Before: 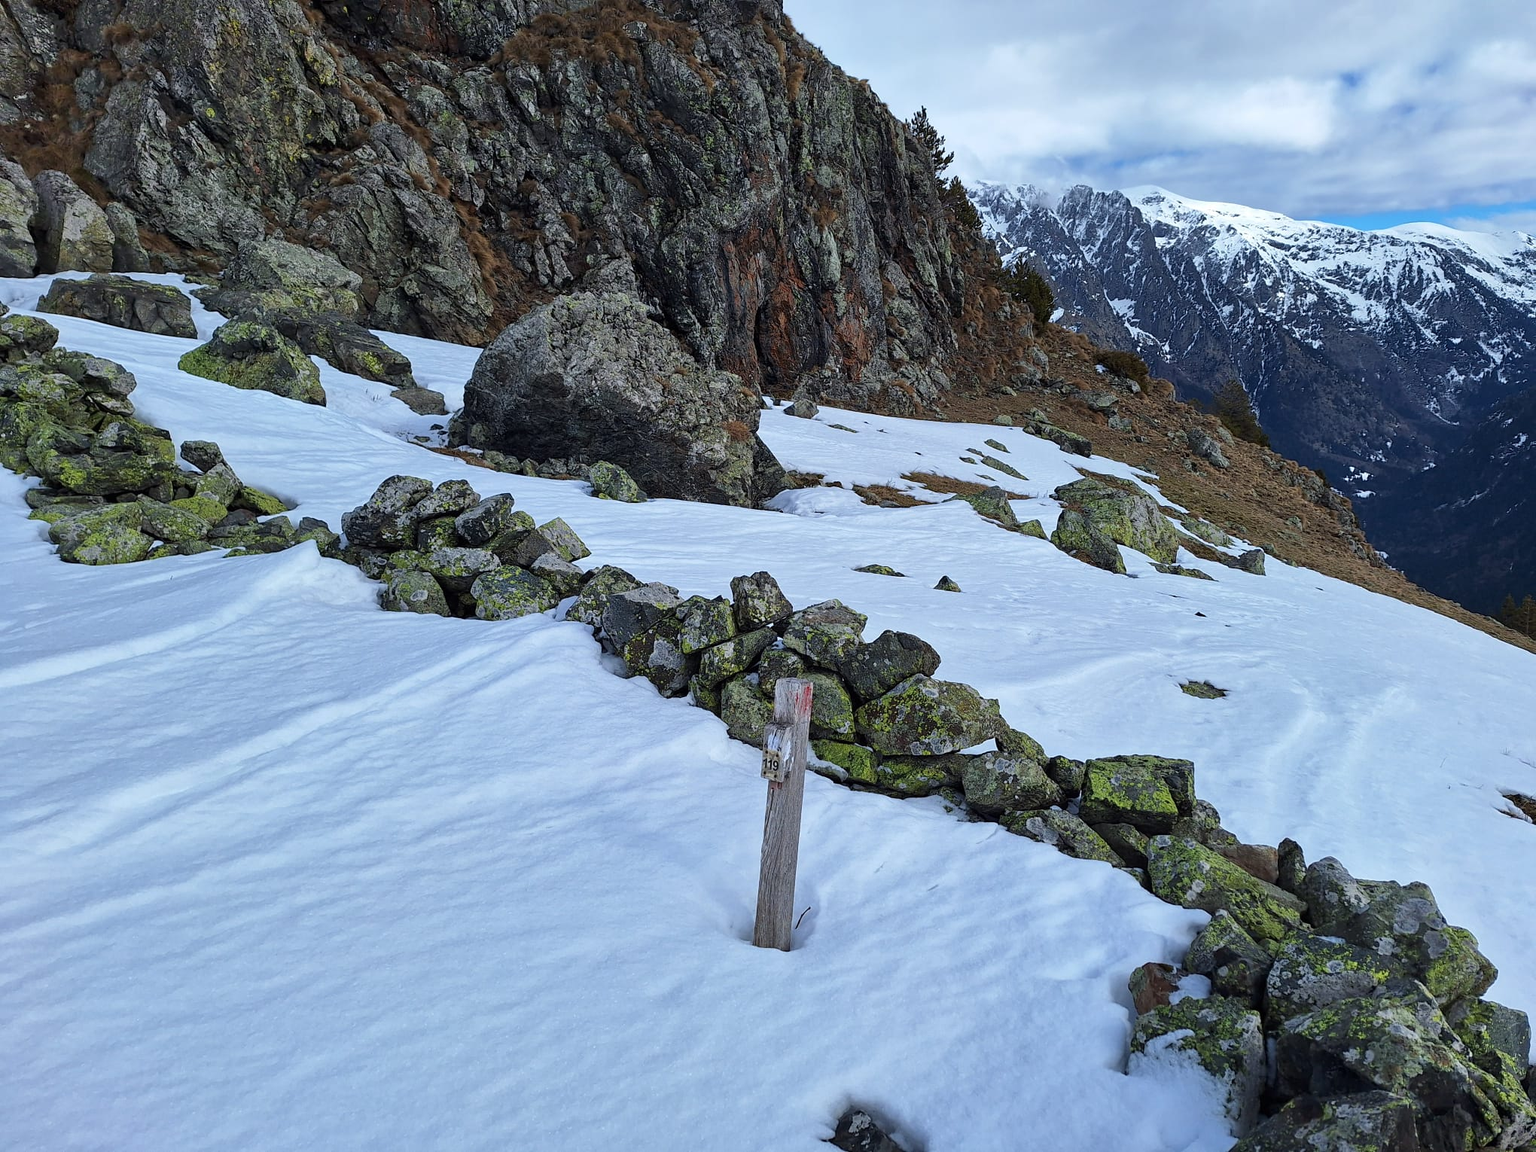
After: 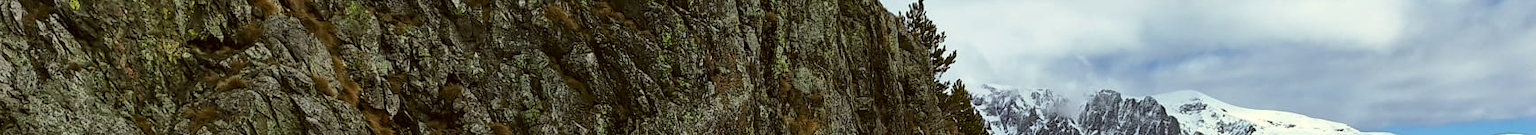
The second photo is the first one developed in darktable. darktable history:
crop and rotate: left 9.644%, top 9.491%, right 6.021%, bottom 80.509%
color correction: highlights a* -1.43, highlights b* 10.12, shadows a* 0.395, shadows b* 19.35
